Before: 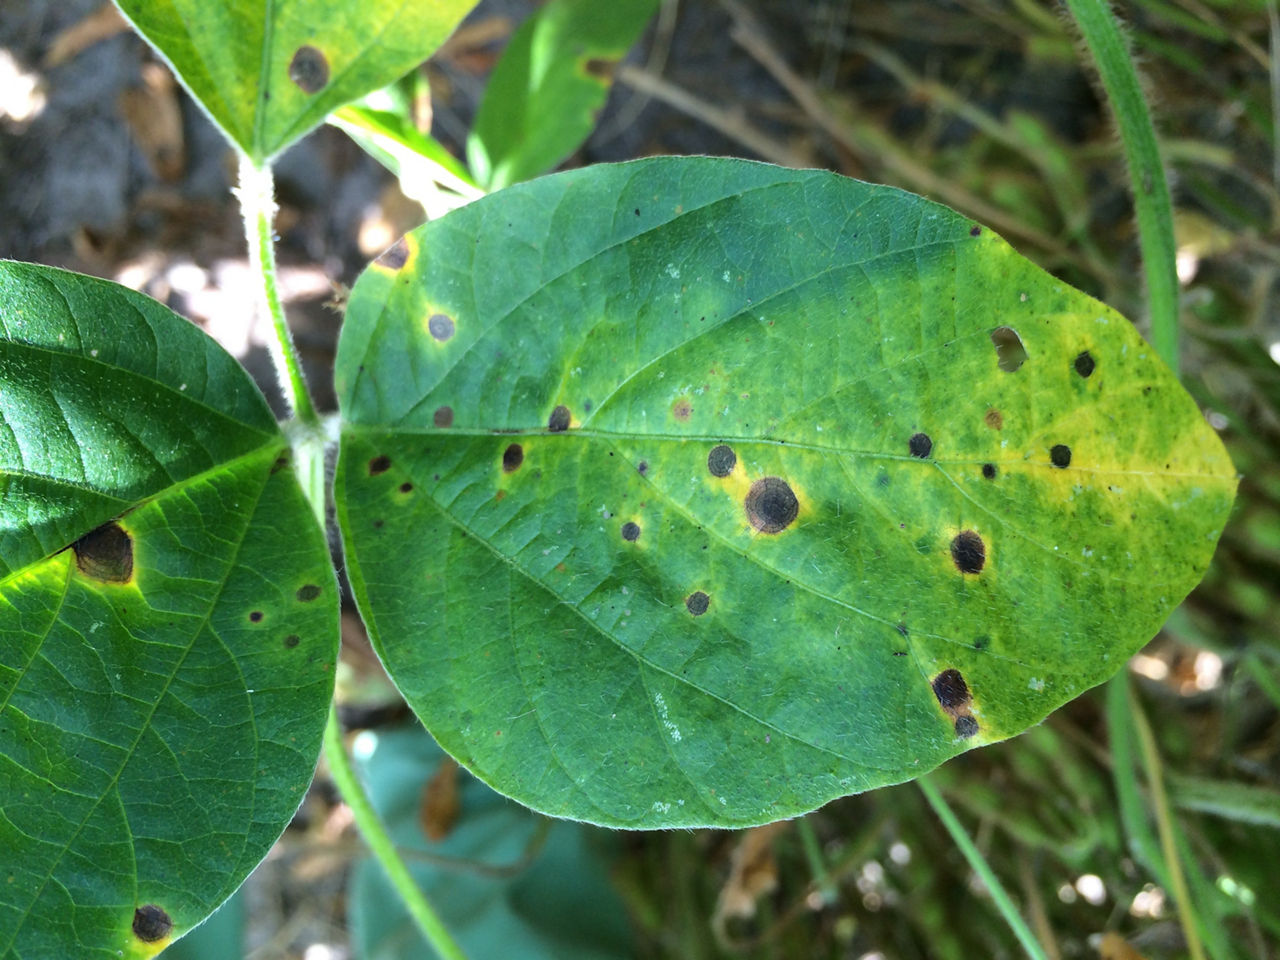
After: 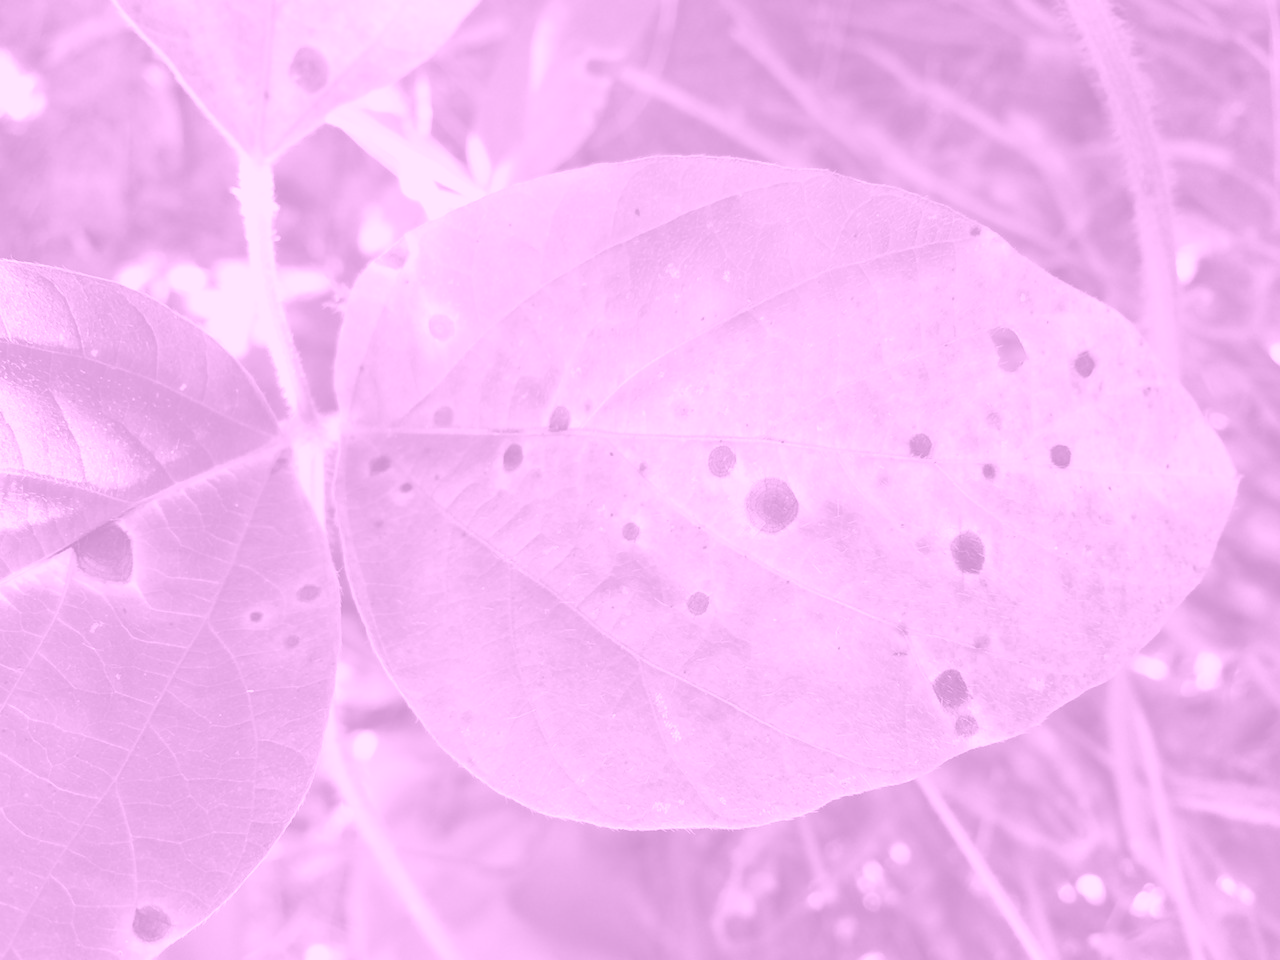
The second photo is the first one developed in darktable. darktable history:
colorize: hue 331.2°, saturation 69%, source mix 30.28%, lightness 69.02%, version 1
white balance: red 0.984, blue 1.059
color correction: saturation 0.8
